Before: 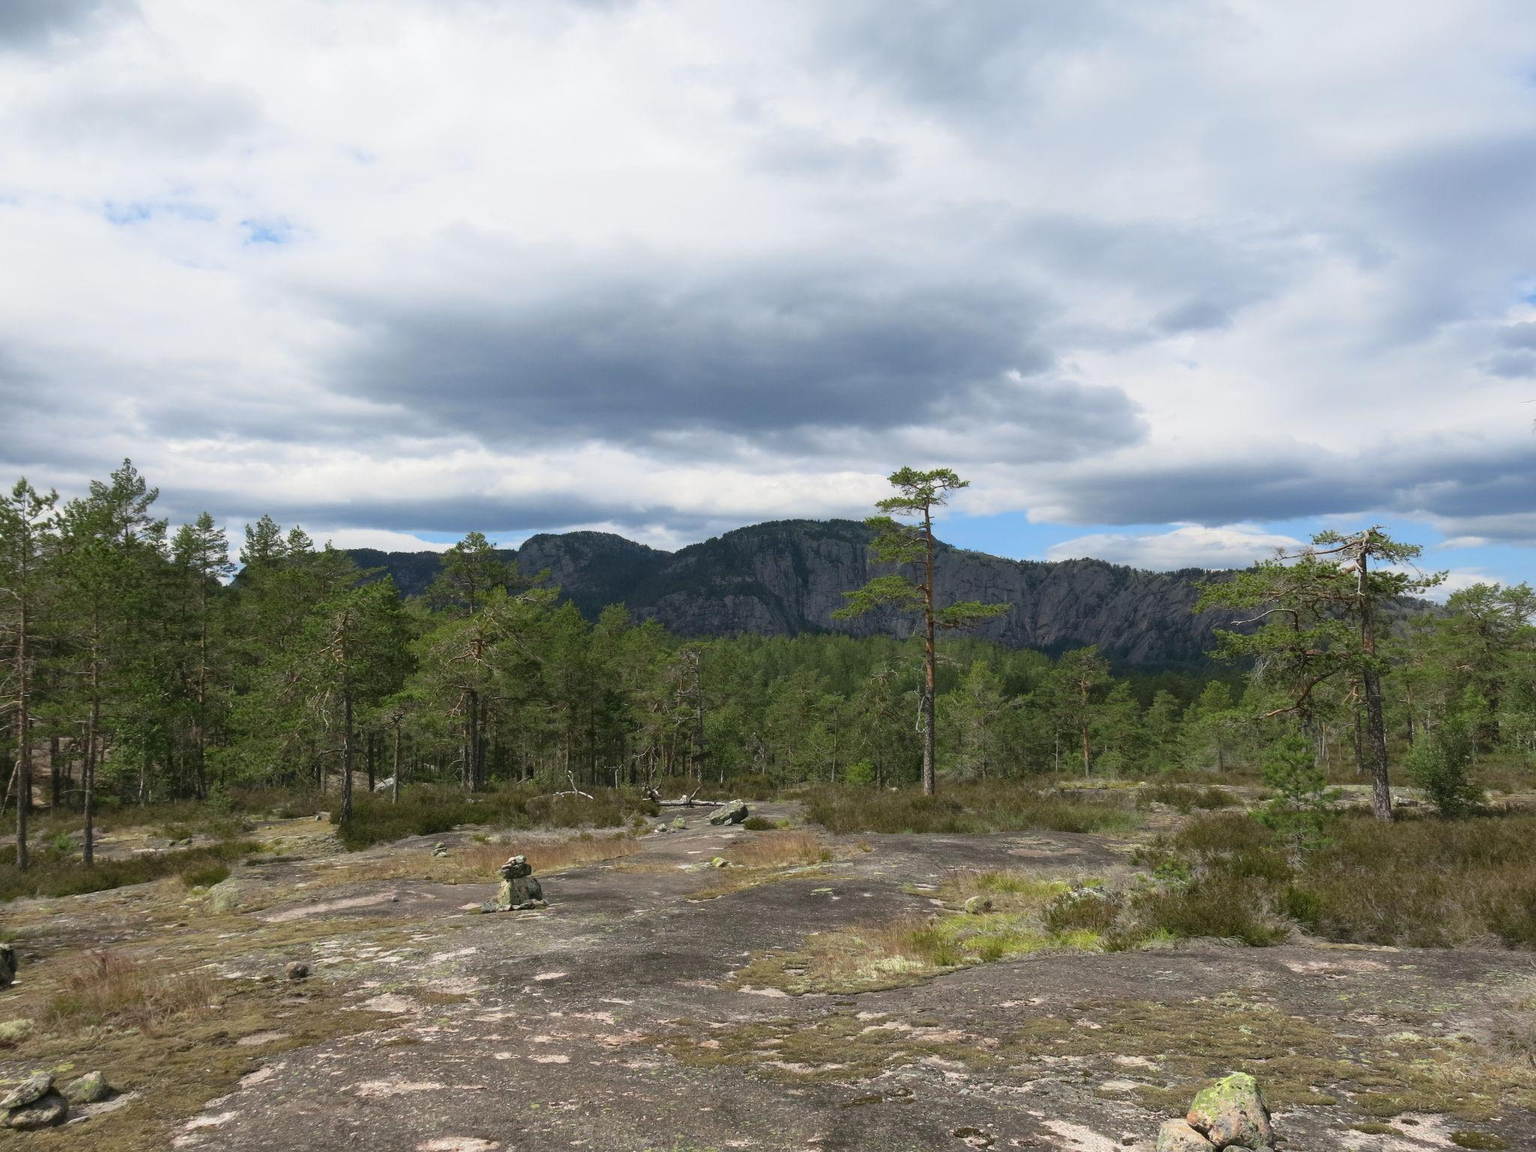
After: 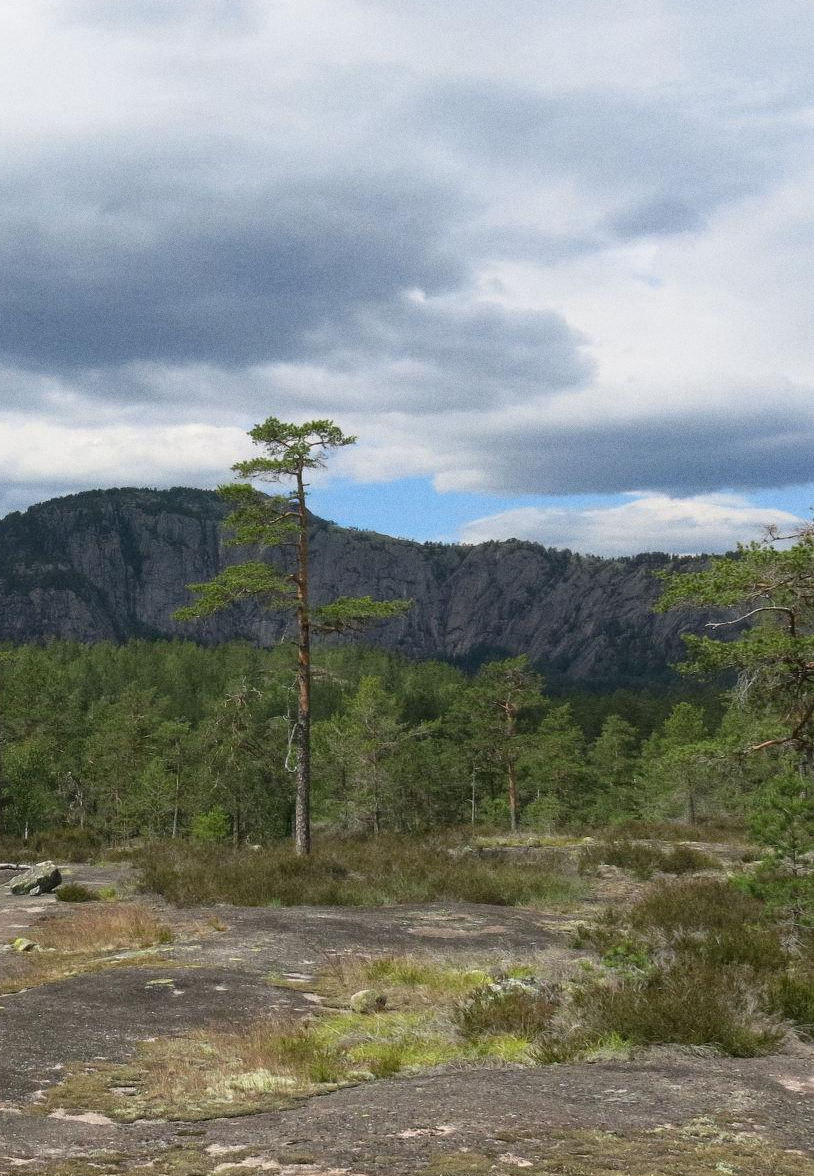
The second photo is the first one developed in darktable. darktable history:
crop: left 45.721%, top 13.393%, right 14.118%, bottom 10.01%
grain: on, module defaults
